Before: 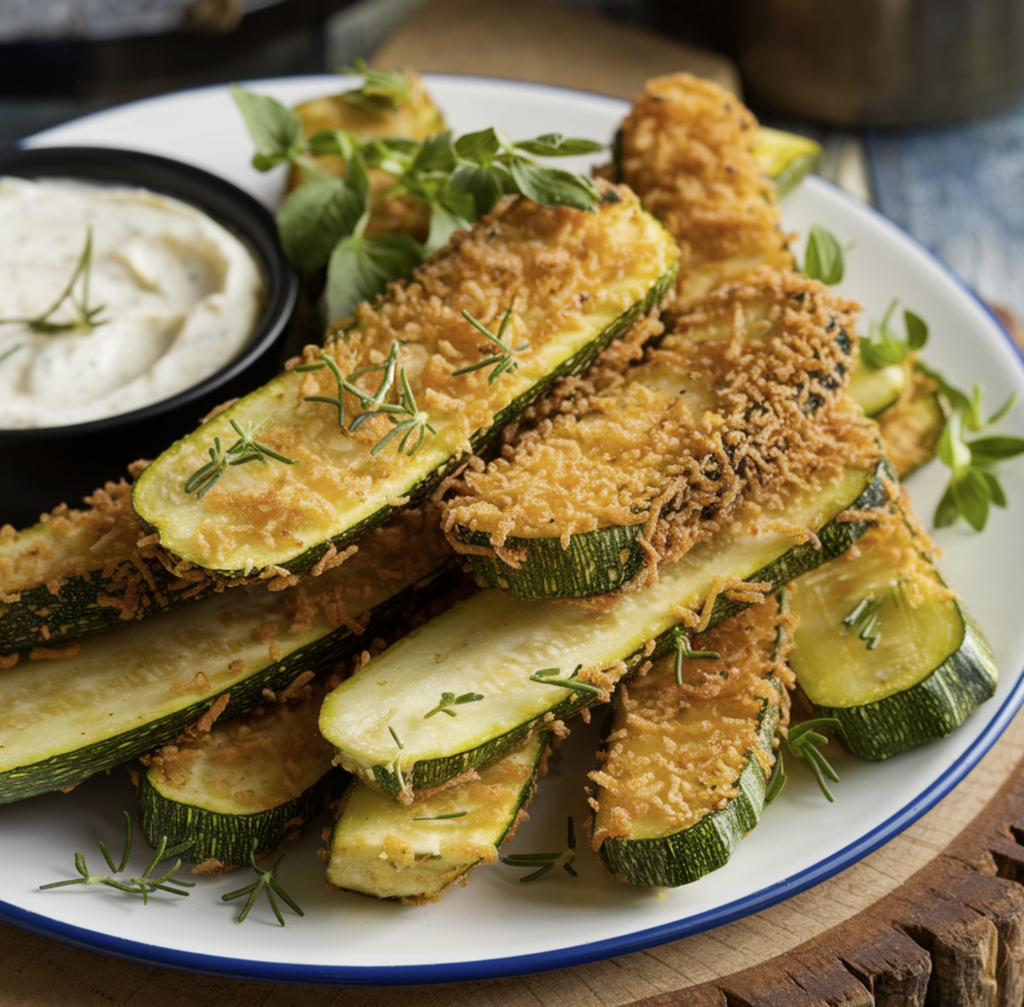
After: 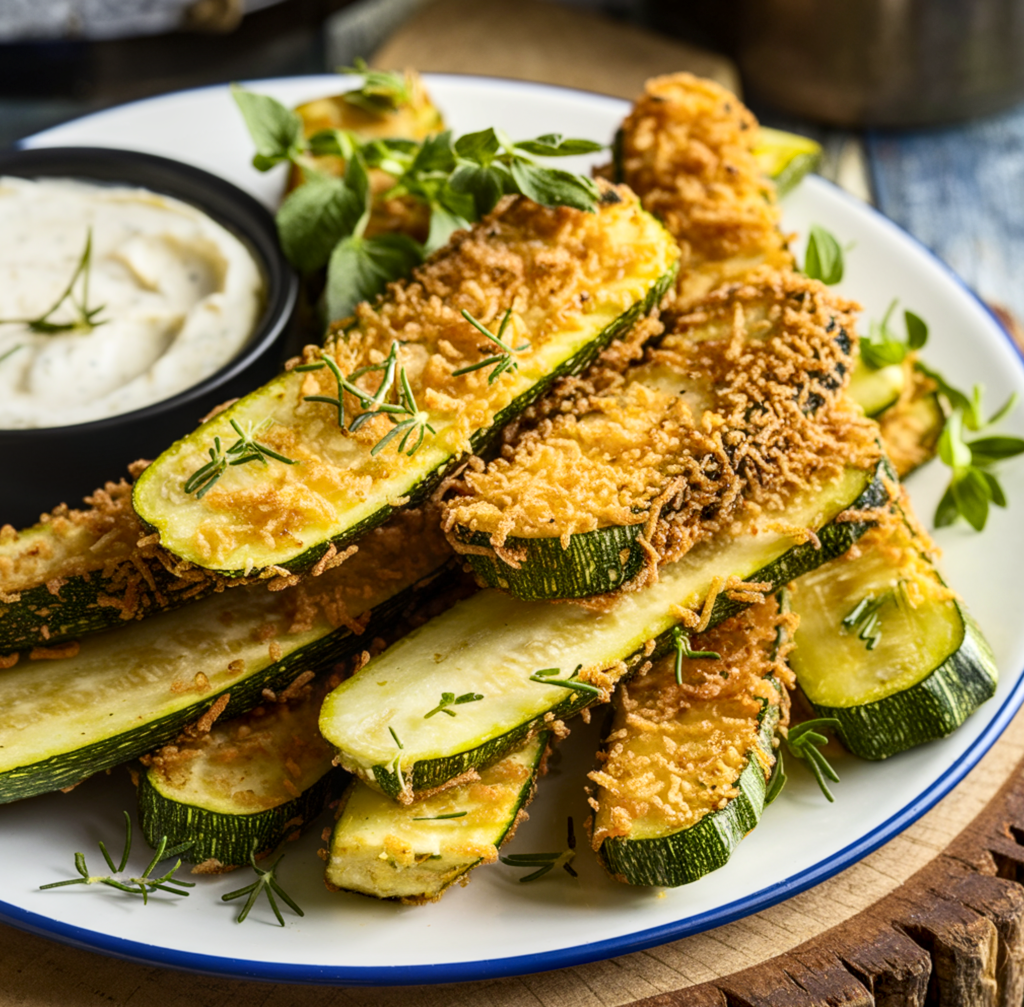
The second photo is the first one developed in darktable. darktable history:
contrast brightness saturation: contrast 0.227, brightness 0.111, saturation 0.291
local contrast: detail 130%
